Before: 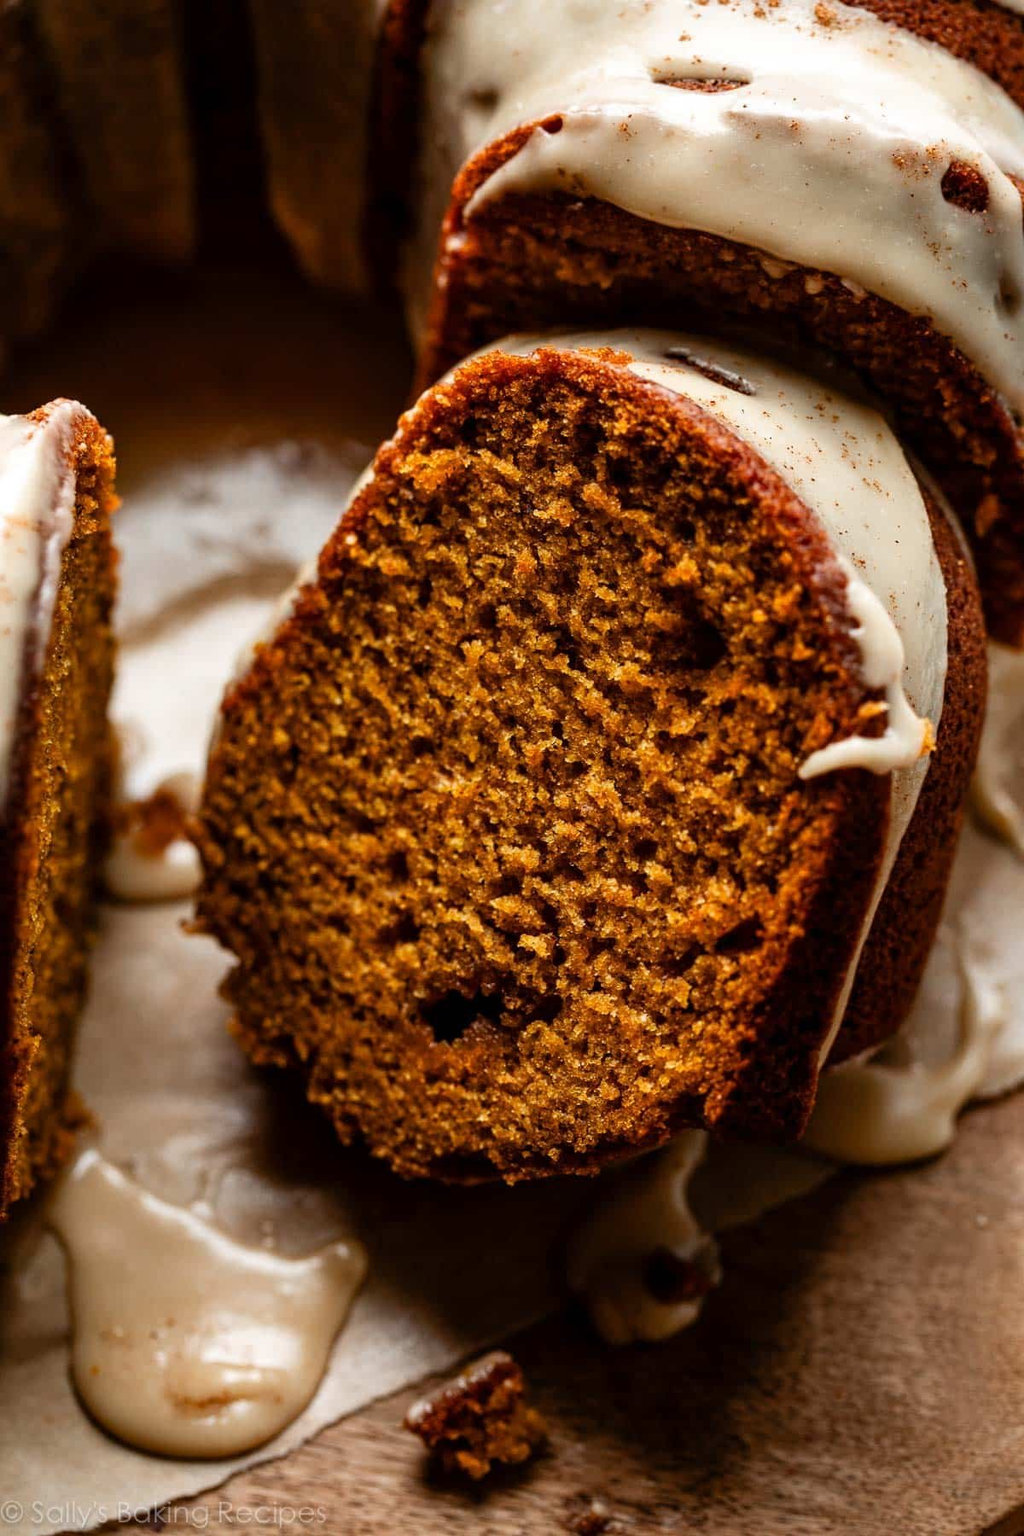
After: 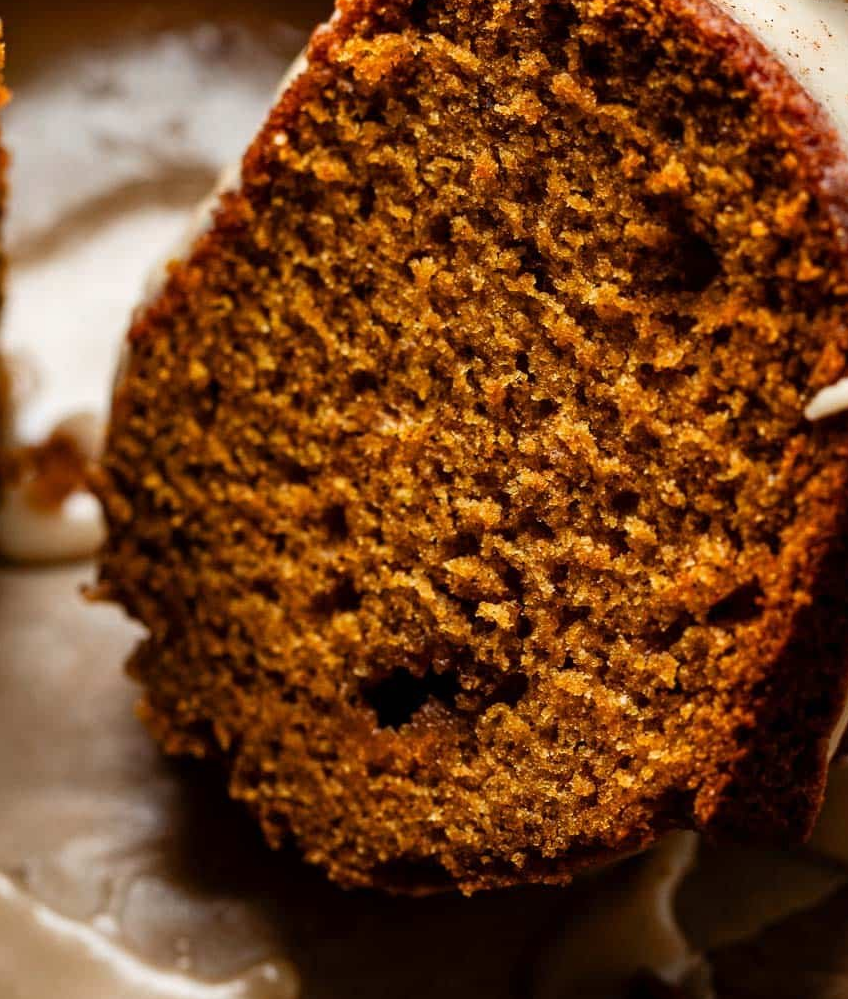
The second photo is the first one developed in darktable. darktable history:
crop: left 10.958%, top 27.427%, right 18.298%, bottom 17.065%
